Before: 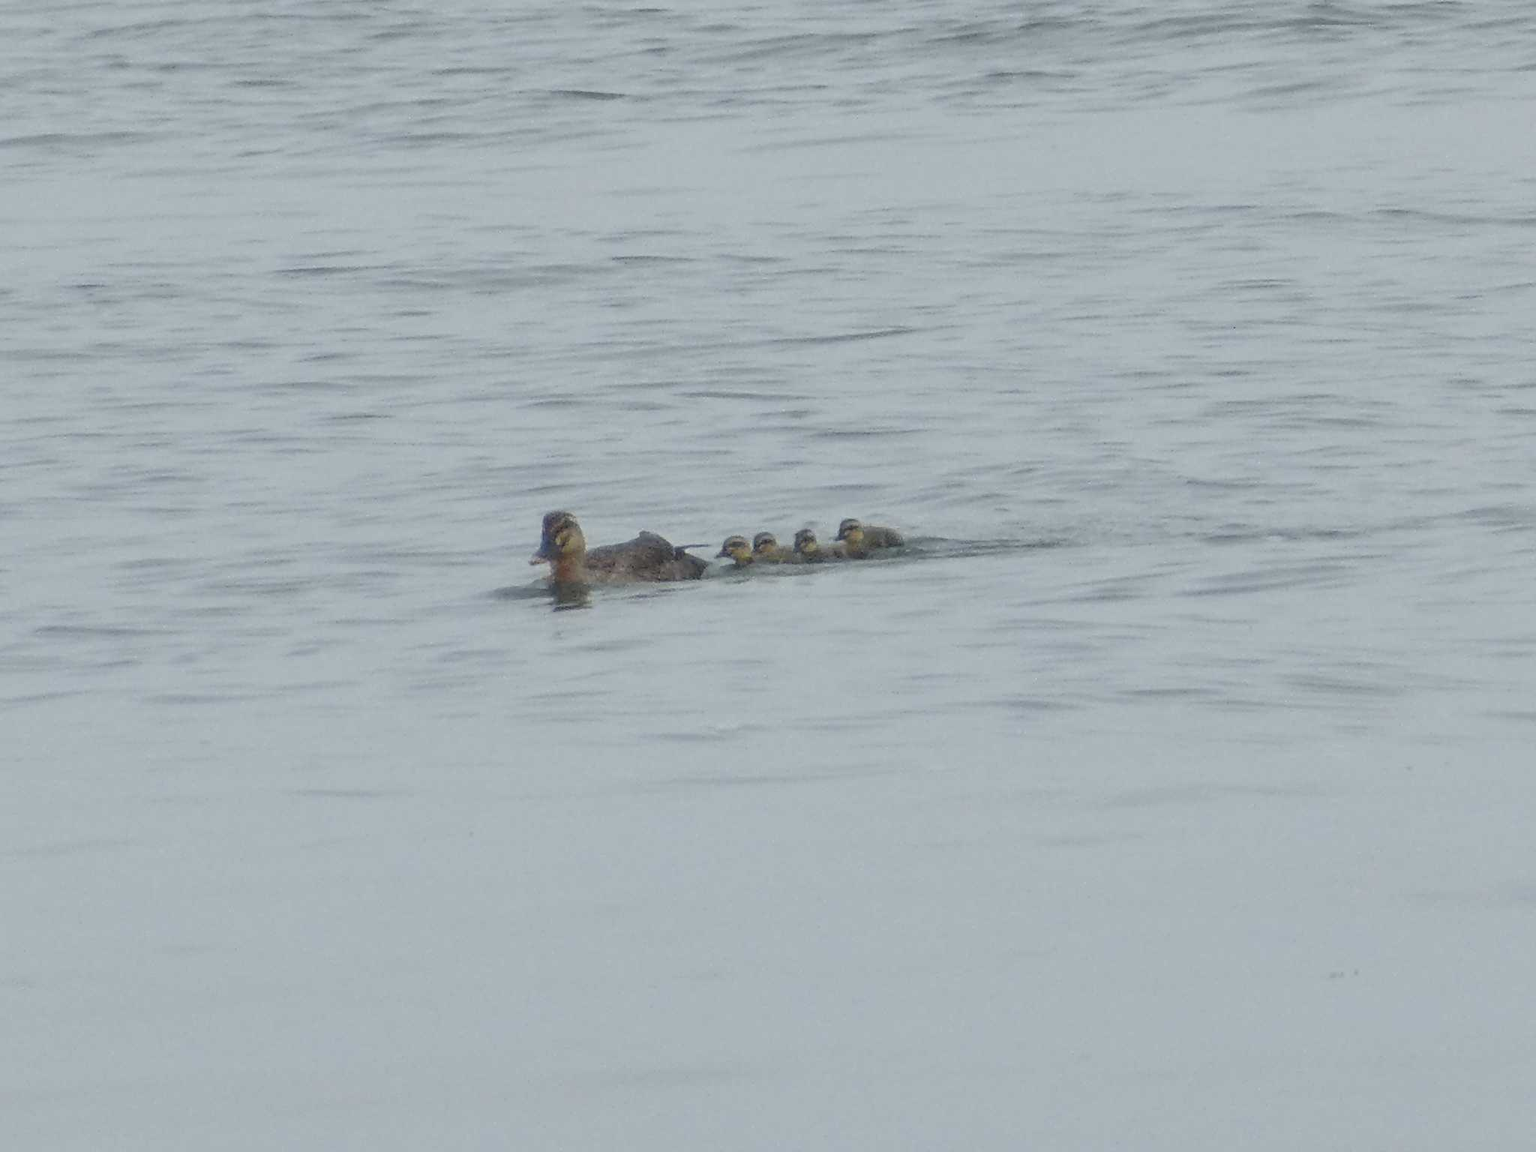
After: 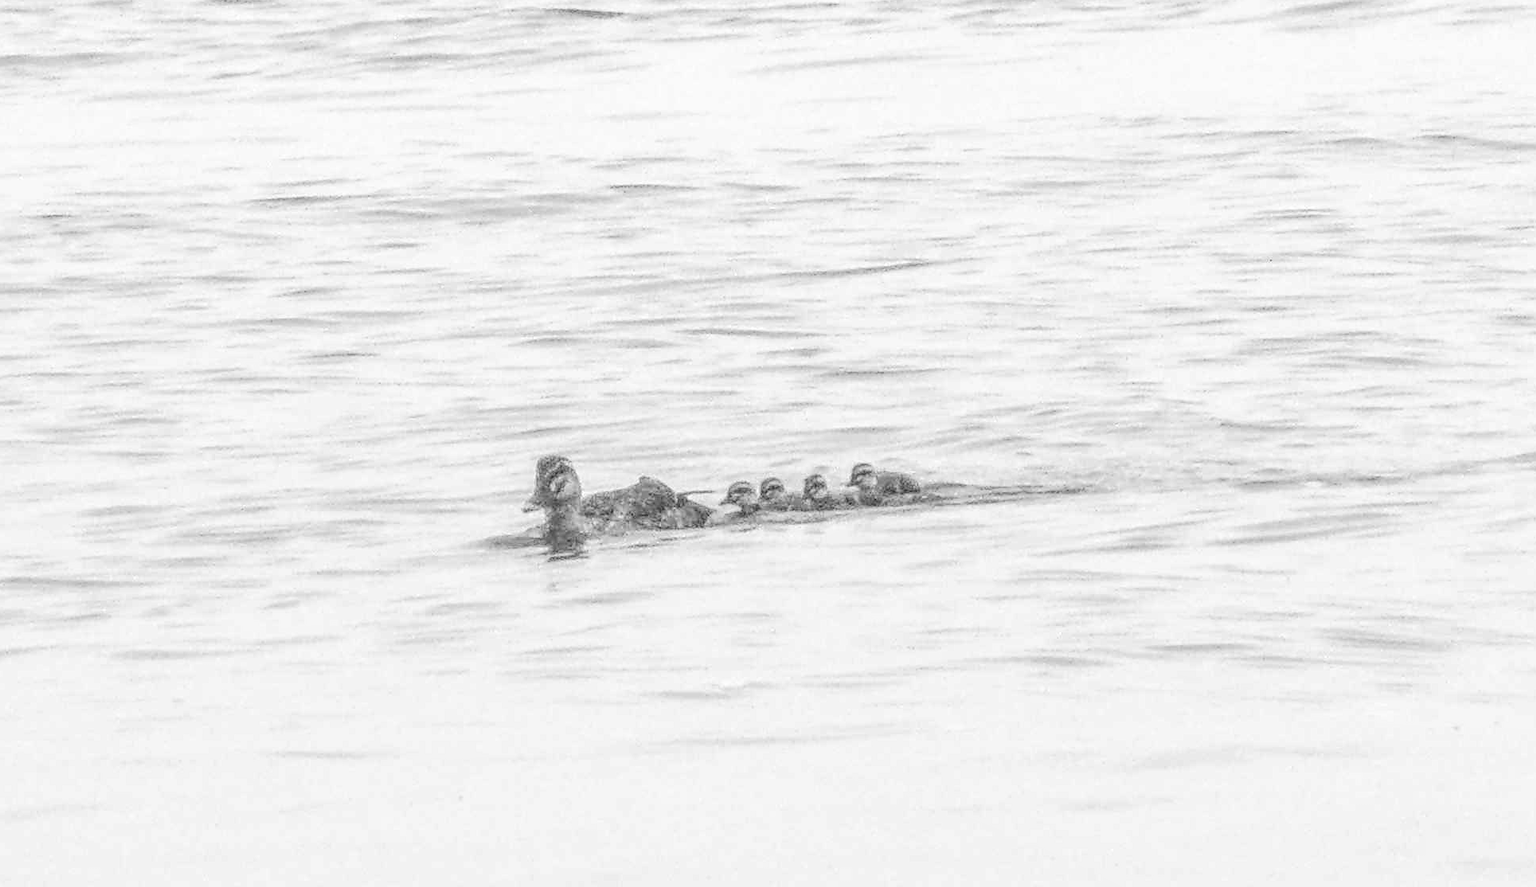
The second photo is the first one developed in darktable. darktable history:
local contrast: highlights 20%, shadows 27%, detail 199%, midtone range 0.2
color calibration: output gray [0.25, 0.35, 0.4, 0], illuminant same as pipeline (D50), adaptation none (bypass), x 0.332, y 0.334, temperature 5010.16 K
crop: left 2.475%, top 7.183%, right 3.332%, bottom 20.209%
base curve: curves: ch0 [(0, 0) (0.007, 0.004) (0.027, 0.03) (0.046, 0.07) (0.207, 0.54) (0.442, 0.872) (0.673, 0.972) (1, 1)], preserve colors none
haze removal: adaptive false
color zones: curves: ch0 [(0.25, 0.5) (0.423, 0.5) (0.443, 0.5) (0.521, 0.756) (0.568, 0.5) (0.576, 0.5) (0.75, 0.5)]; ch1 [(0.25, 0.5) (0.423, 0.5) (0.443, 0.5) (0.539, 0.873) (0.624, 0.565) (0.631, 0.5) (0.75, 0.5)]
